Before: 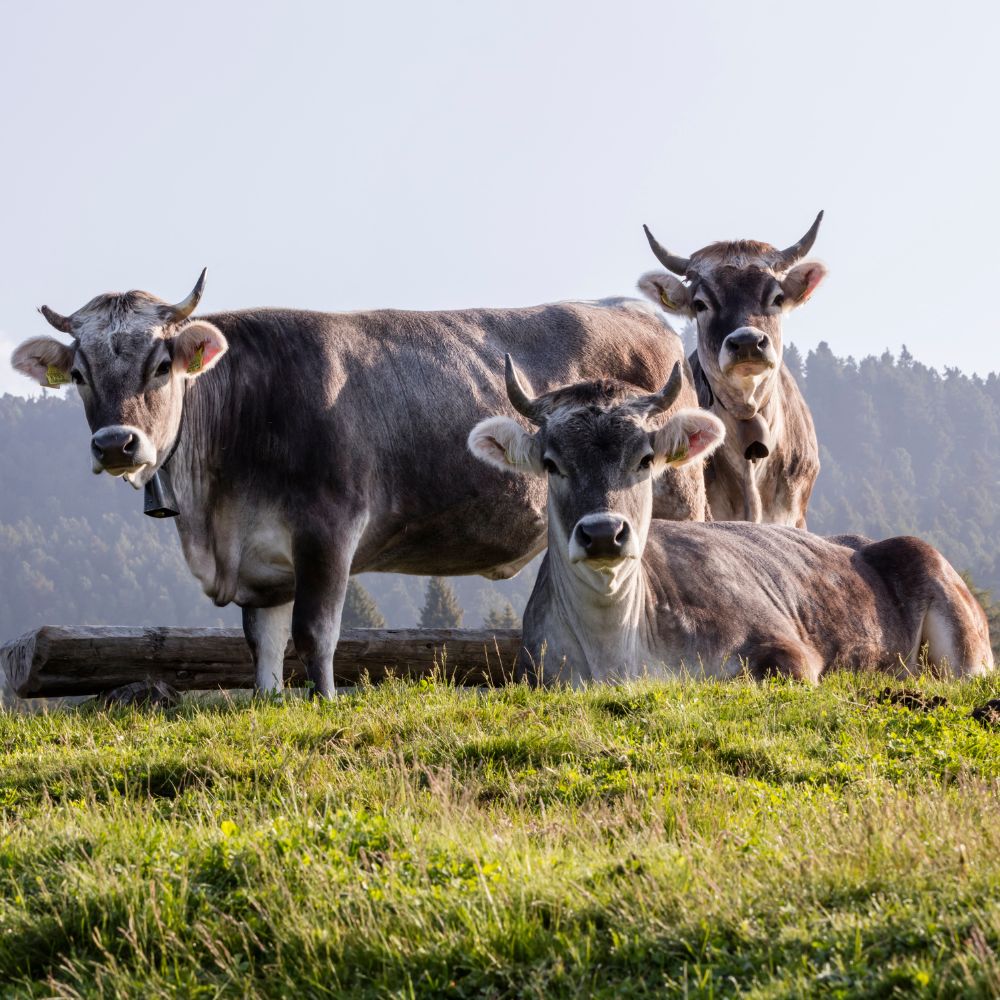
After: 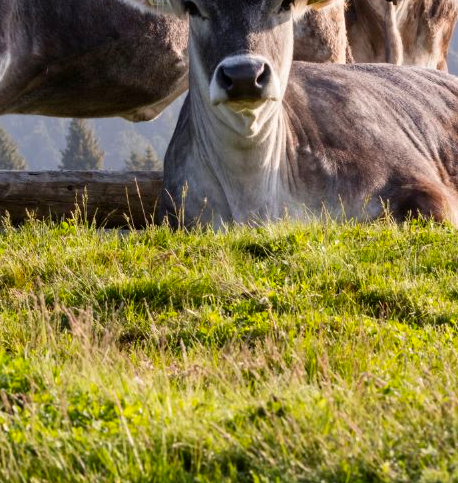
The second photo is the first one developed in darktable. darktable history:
contrast brightness saturation: contrast 0.08, saturation 0.2
shadows and highlights: shadows 22.7, highlights -48.71, soften with gaussian
crop: left 35.976%, top 45.819%, right 18.162%, bottom 5.807%
